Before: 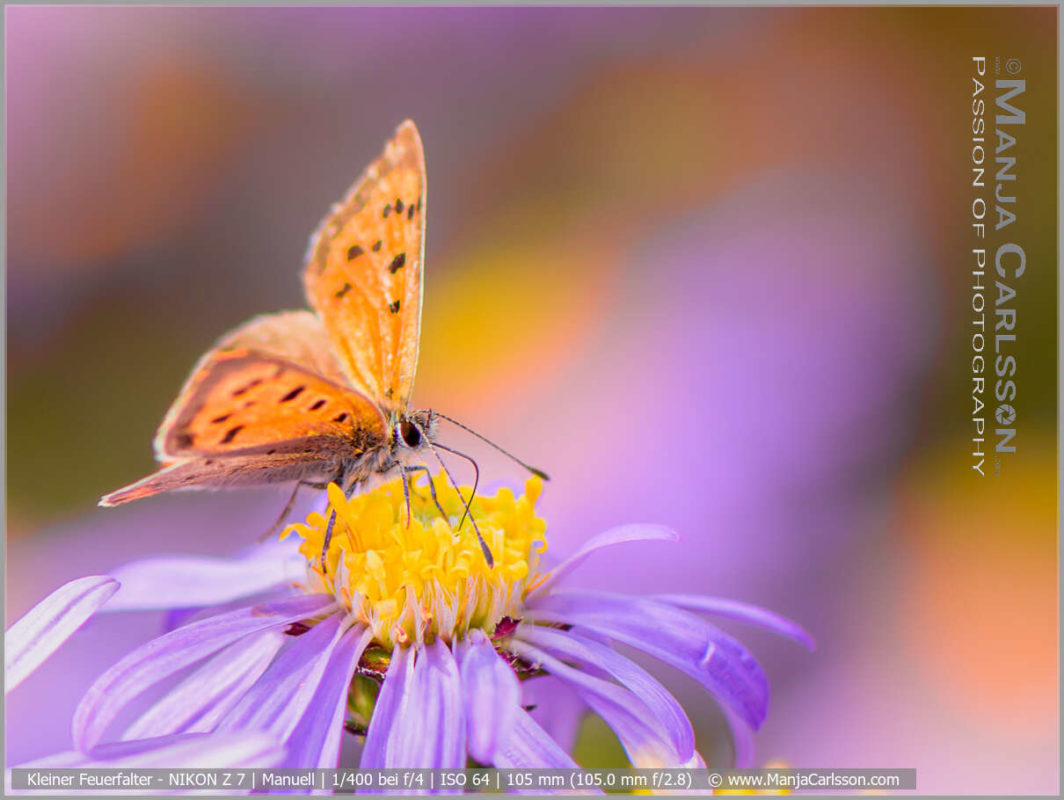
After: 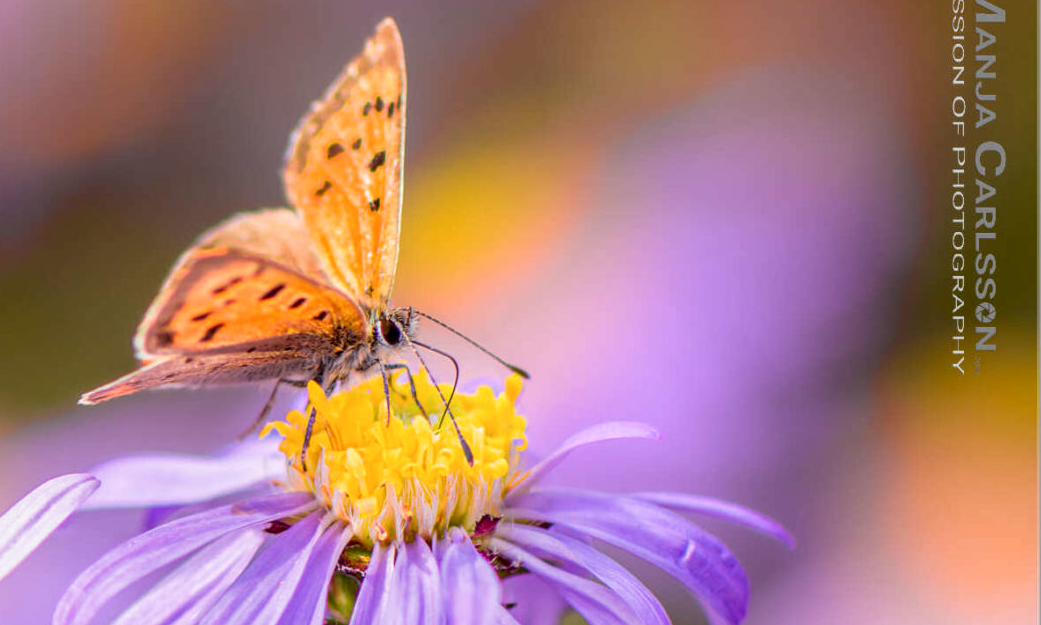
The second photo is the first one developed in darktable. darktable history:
crop and rotate: left 1.931%, top 12.805%, right 0.207%, bottom 8.998%
local contrast: detail 130%
